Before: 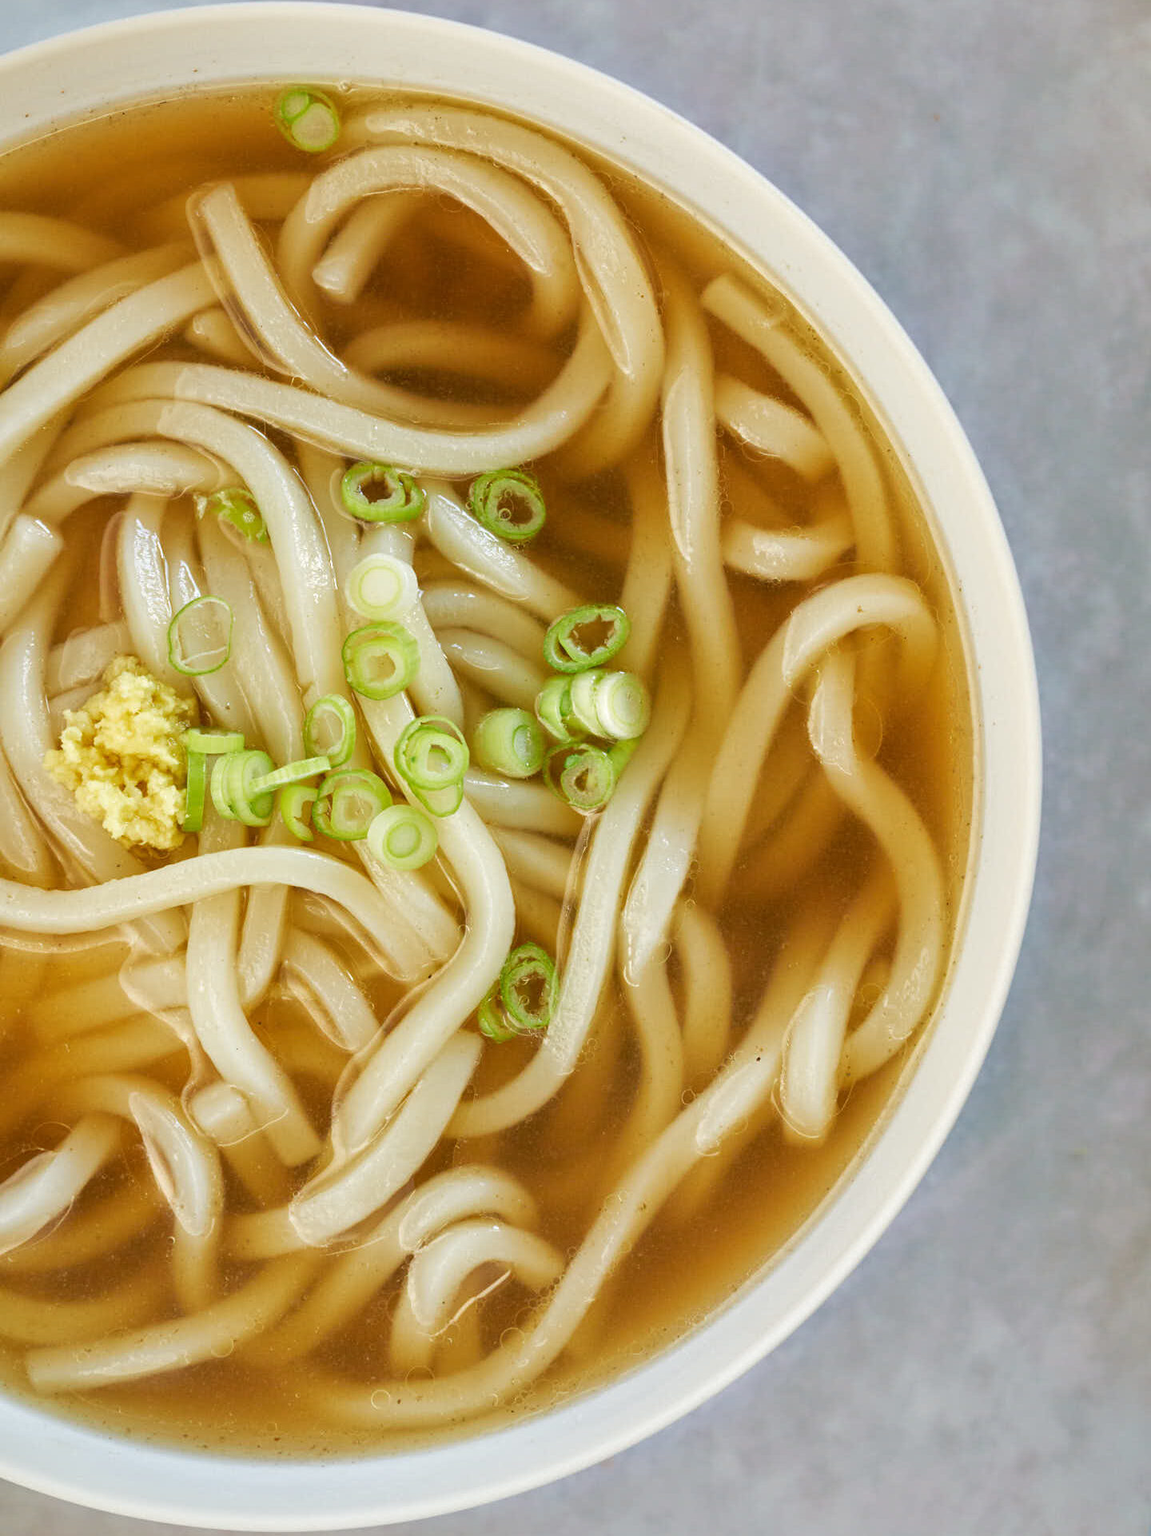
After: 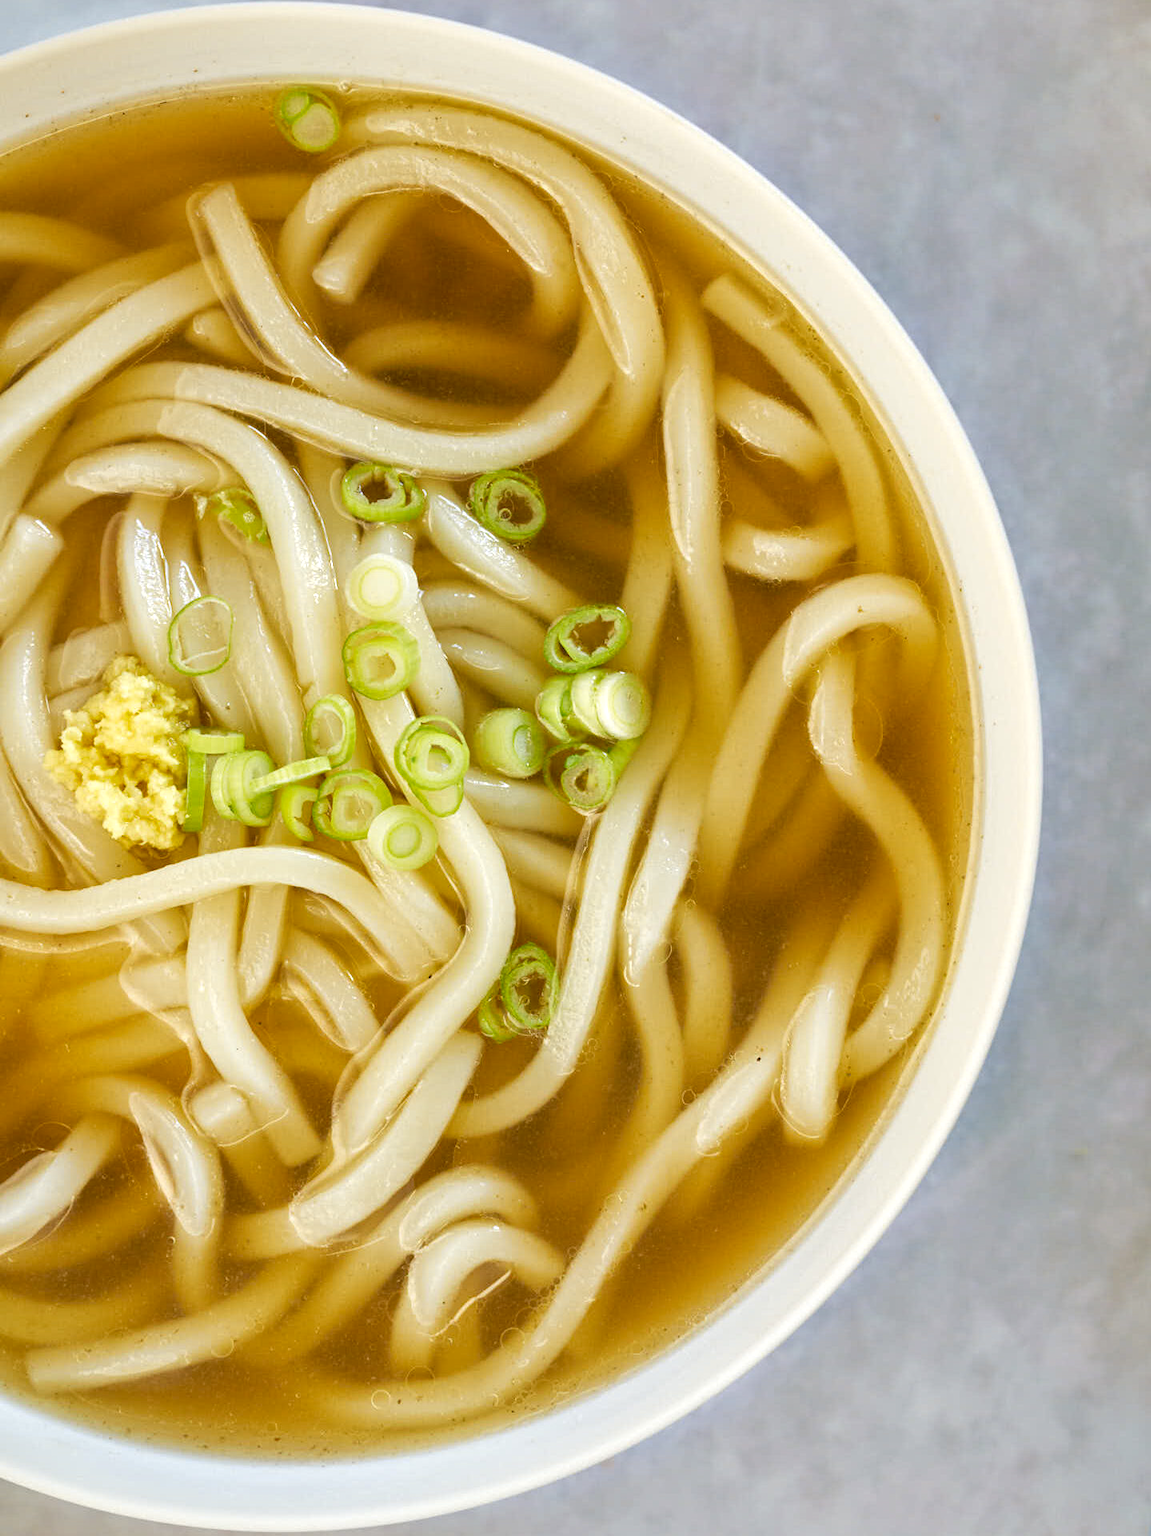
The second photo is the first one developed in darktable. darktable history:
exposure: exposure 0.2 EV, compensate highlight preservation false
color contrast: green-magenta contrast 0.8, blue-yellow contrast 1.1, unbound 0
